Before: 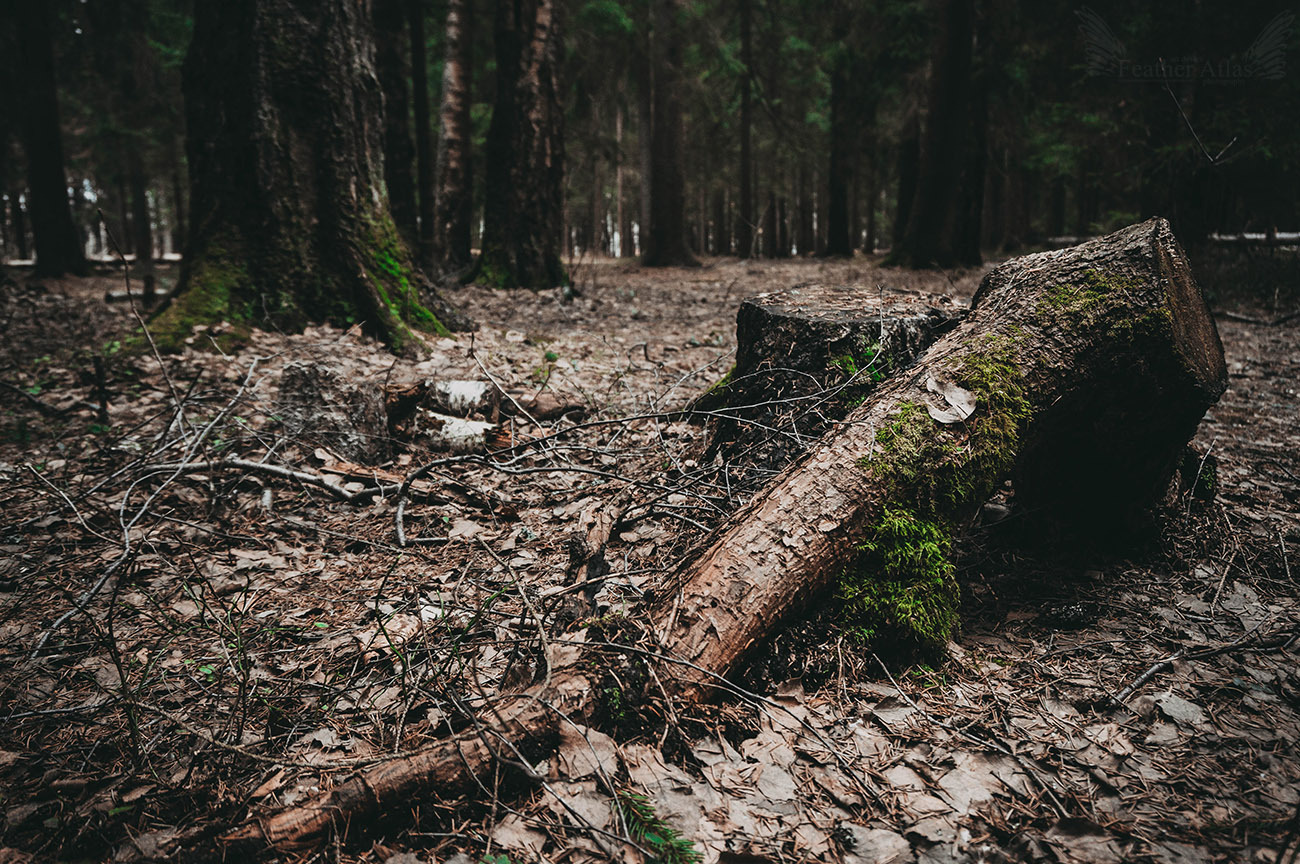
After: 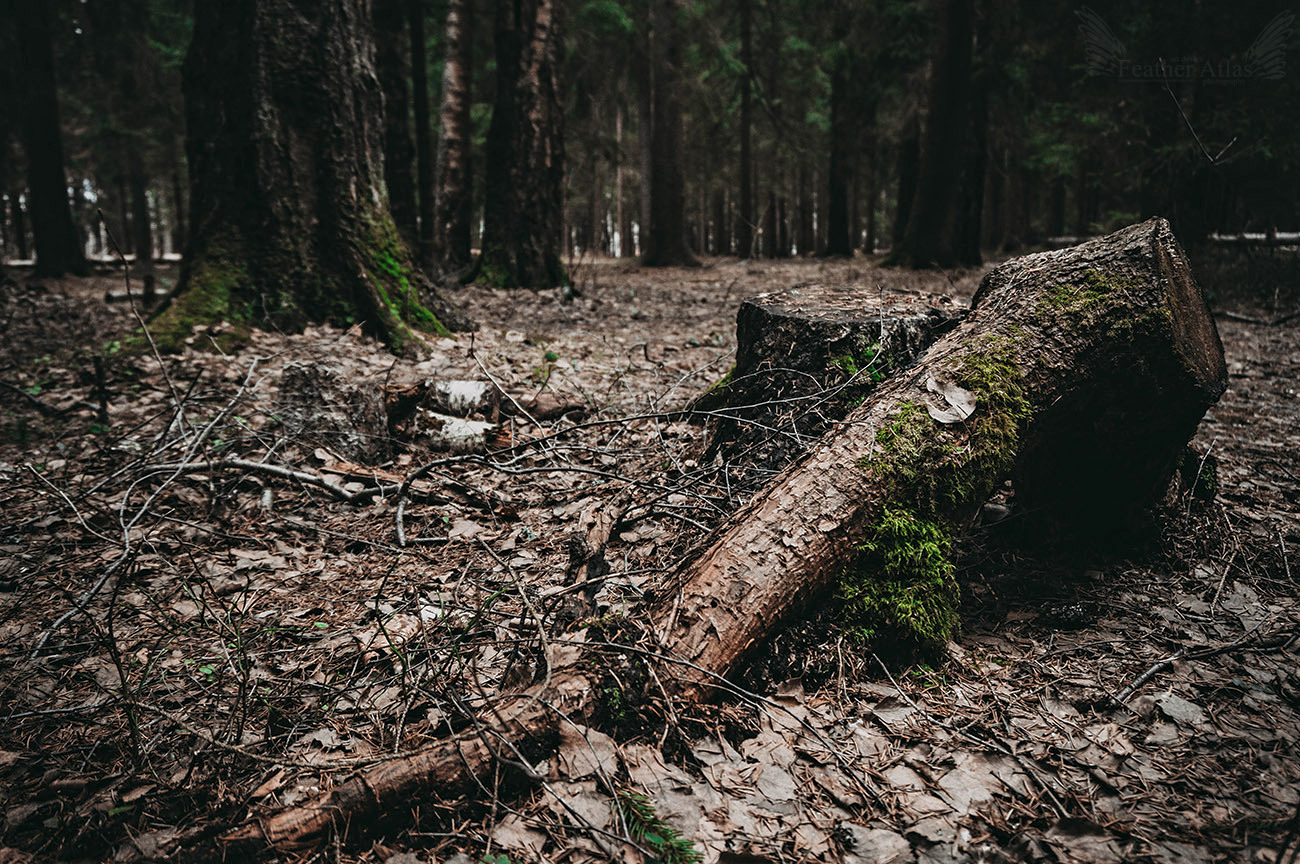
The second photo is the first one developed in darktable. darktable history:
base curve: curves: ch0 [(0, 0) (0.74, 0.67) (1, 1)], preserve colors none
contrast equalizer: octaves 7, y [[0.5, 0.501, 0.525, 0.597, 0.58, 0.514], [0.5 ×6], [0.5 ×6], [0 ×6], [0 ×6]], mix 0.305
local contrast: highlights 105%, shadows 102%, detail 119%, midtone range 0.2
